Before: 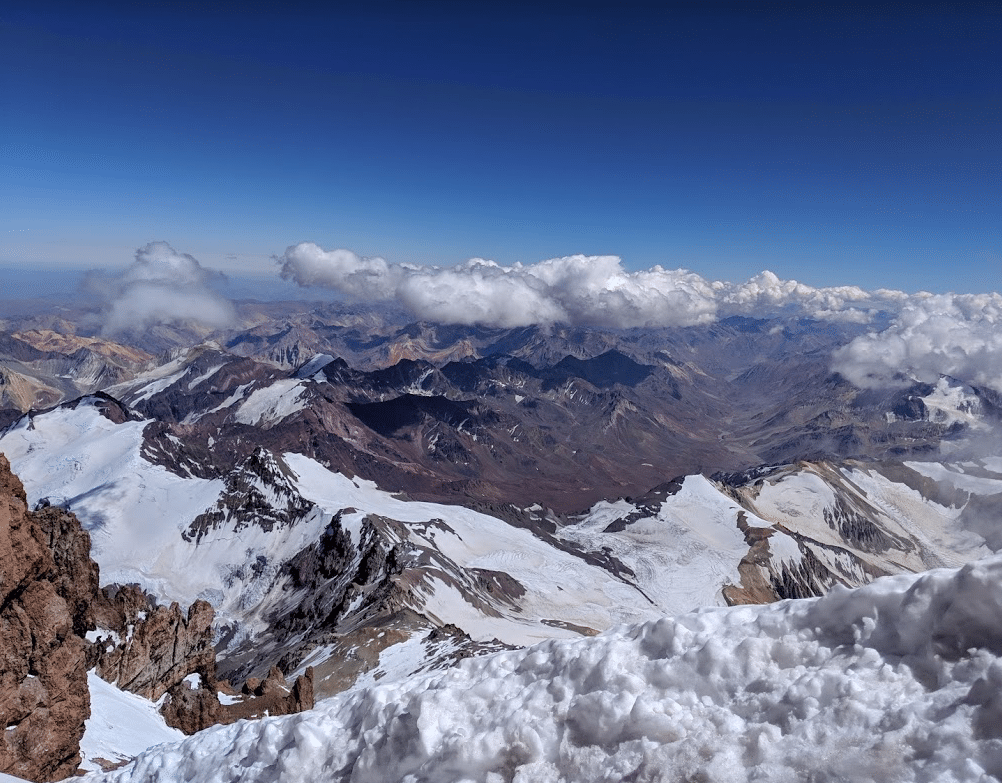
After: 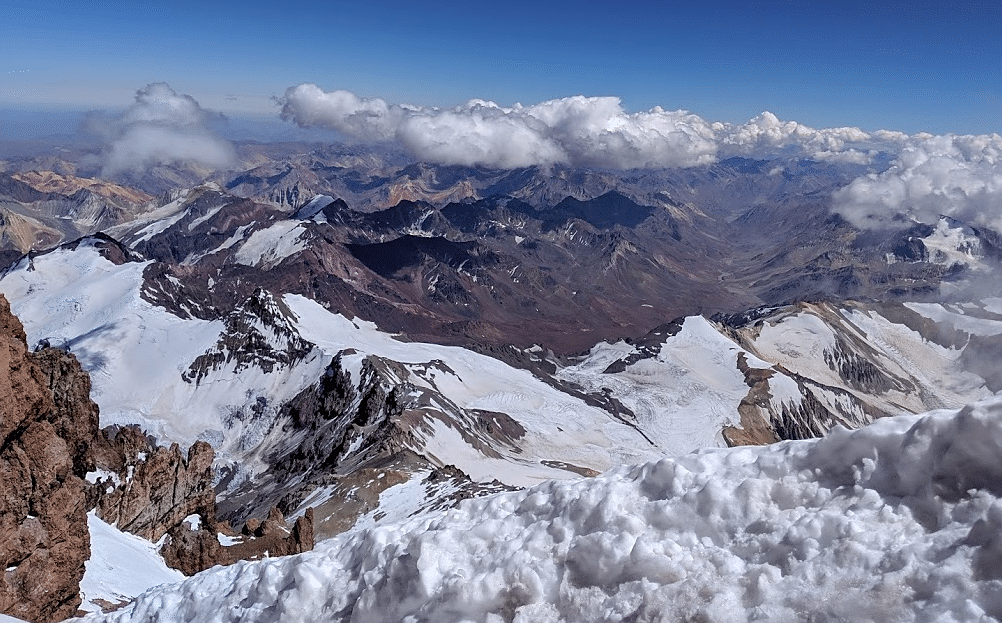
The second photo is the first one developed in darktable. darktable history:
crop and rotate: top 20.35%
sharpen: radius 1.042, threshold 0.953
